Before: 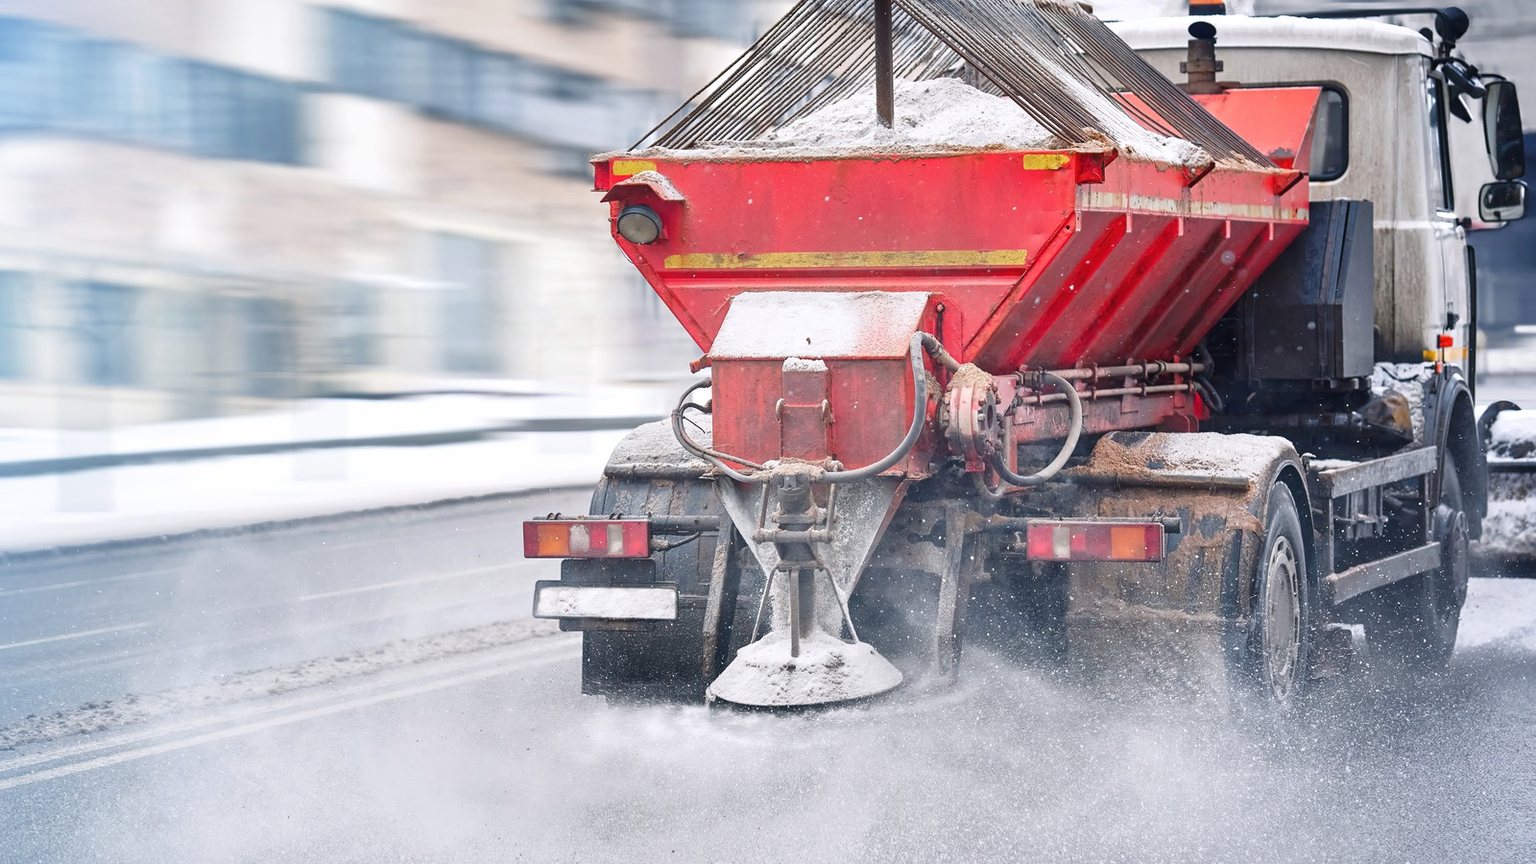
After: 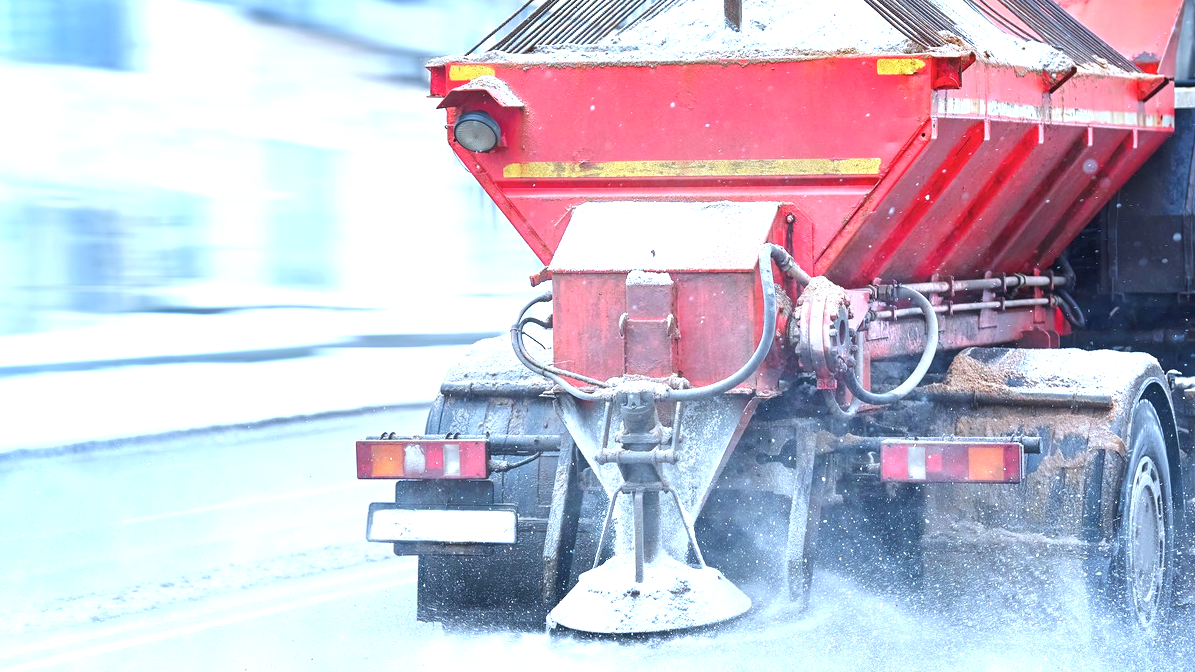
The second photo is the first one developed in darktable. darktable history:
crop and rotate: left 11.831%, top 11.346%, right 13.429%, bottom 13.899%
white balance: red 0.925, blue 1.046
exposure: black level correction 0, exposure 0.9 EV, compensate highlight preservation false
color calibration: illuminant custom, x 0.368, y 0.373, temperature 4330.32 K
